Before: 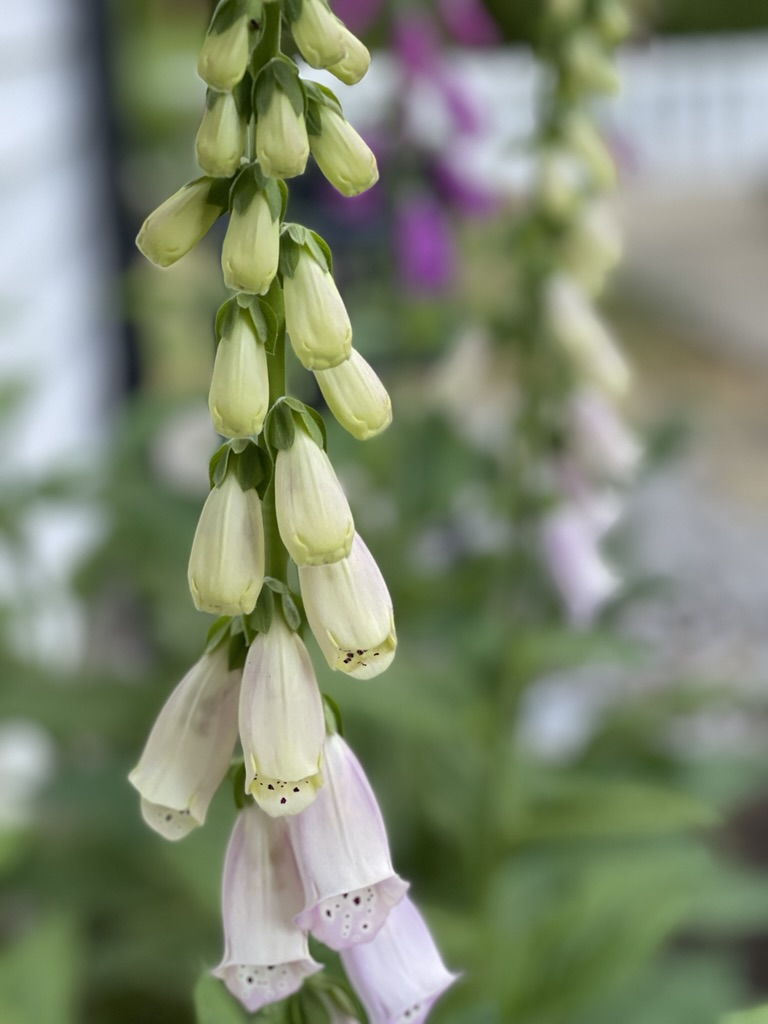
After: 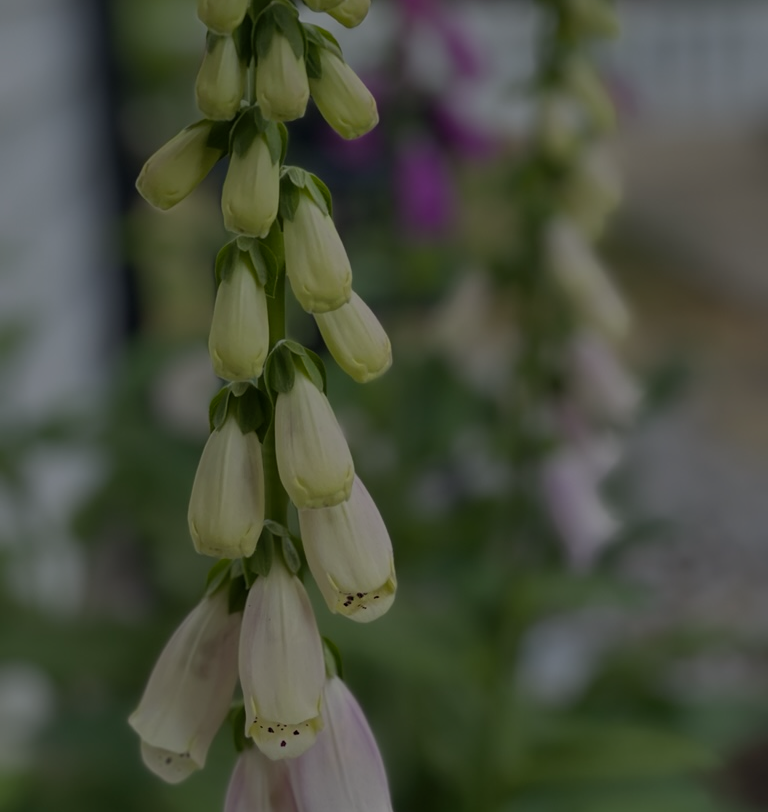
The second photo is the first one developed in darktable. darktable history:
color calibration: x 0.34, y 0.355, temperature 5172.51 K
shadows and highlights: shadows 39.86, highlights -59.77
crop and rotate: top 5.662%, bottom 14.984%
exposure: exposure -2.022 EV, compensate highlight preservation false
